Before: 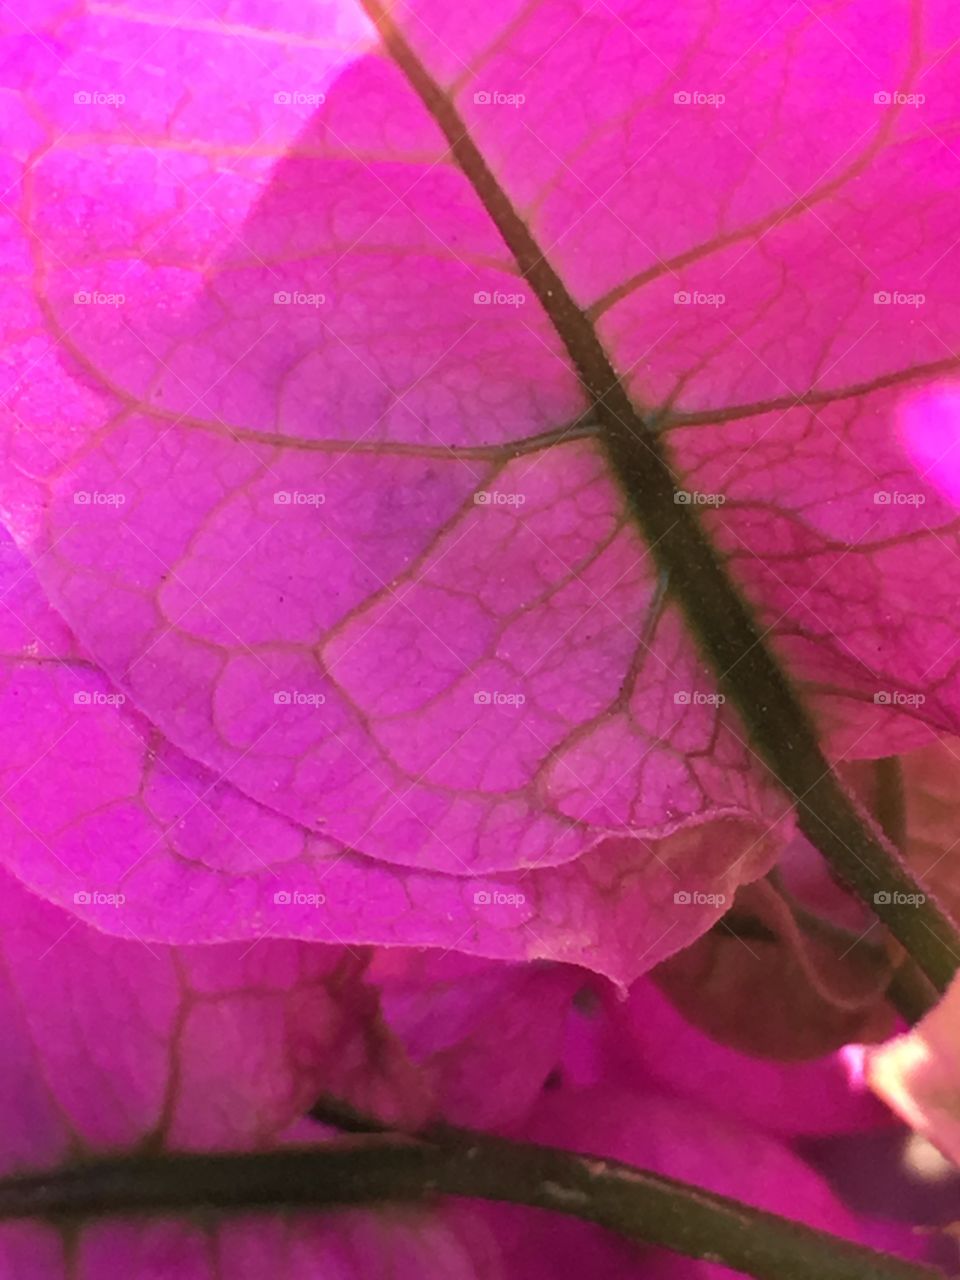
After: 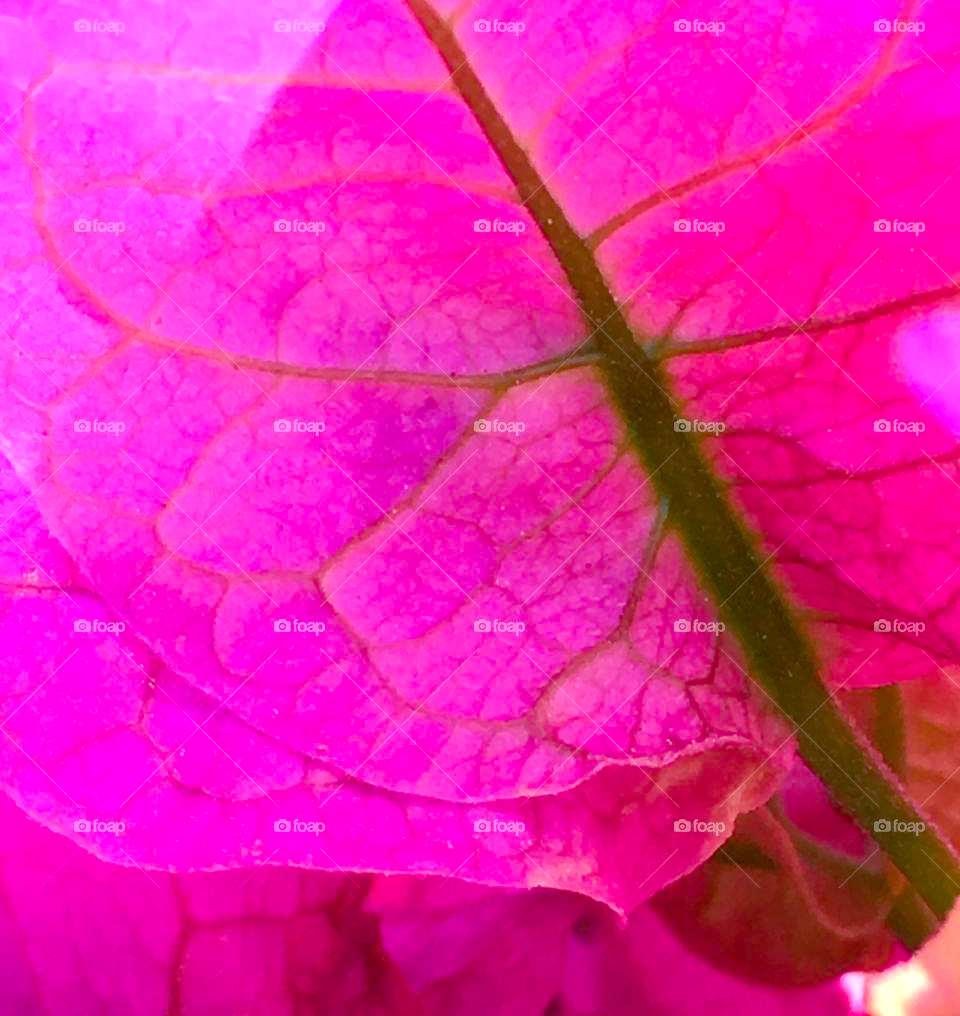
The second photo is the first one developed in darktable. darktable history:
color balance rgb: global offset › luminance -0.5%, perceptual saturation grading › highlights -17.77%, perceptual saturation grading › mid-tones 33.1%, perceptual saturation grading › shadows 50.52%, perceptual brilliance grading › highlights 10.8%, perceptual brilliance grading › shadows -10.8%, global vibrance 24.22%, contrast -25%
crop and rotate: top 5.667%, bottom 14.937%
exposure: exposure 0.574 EV, compensate highlight preservation false
